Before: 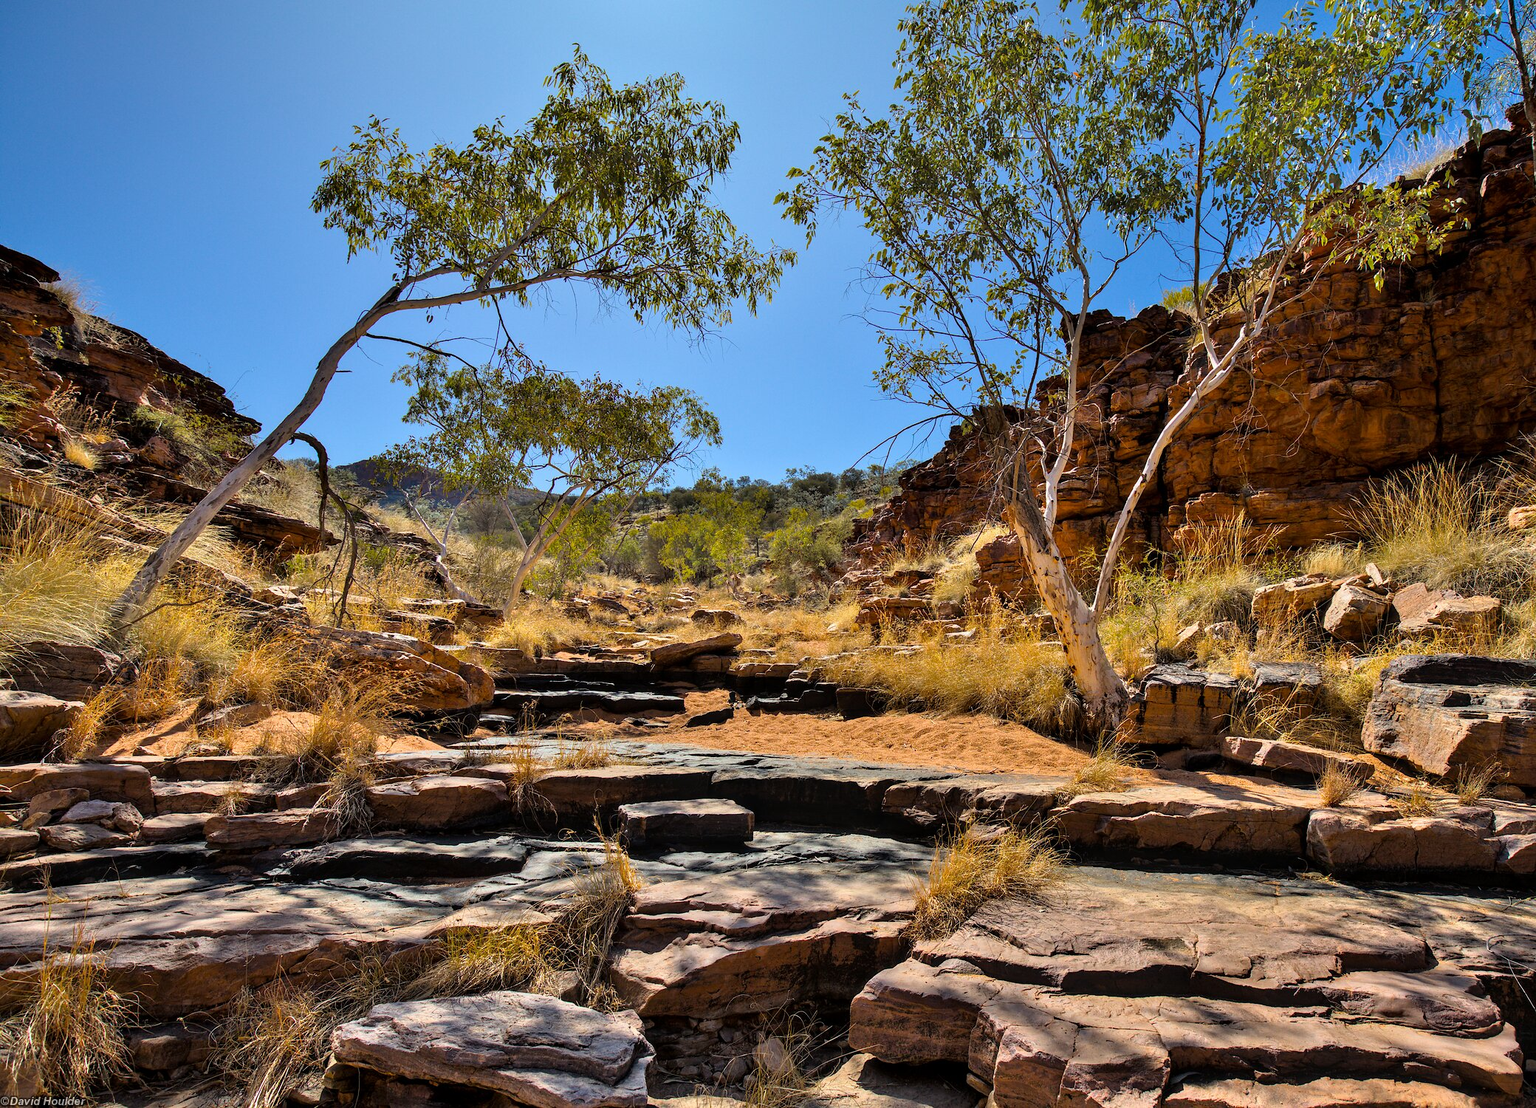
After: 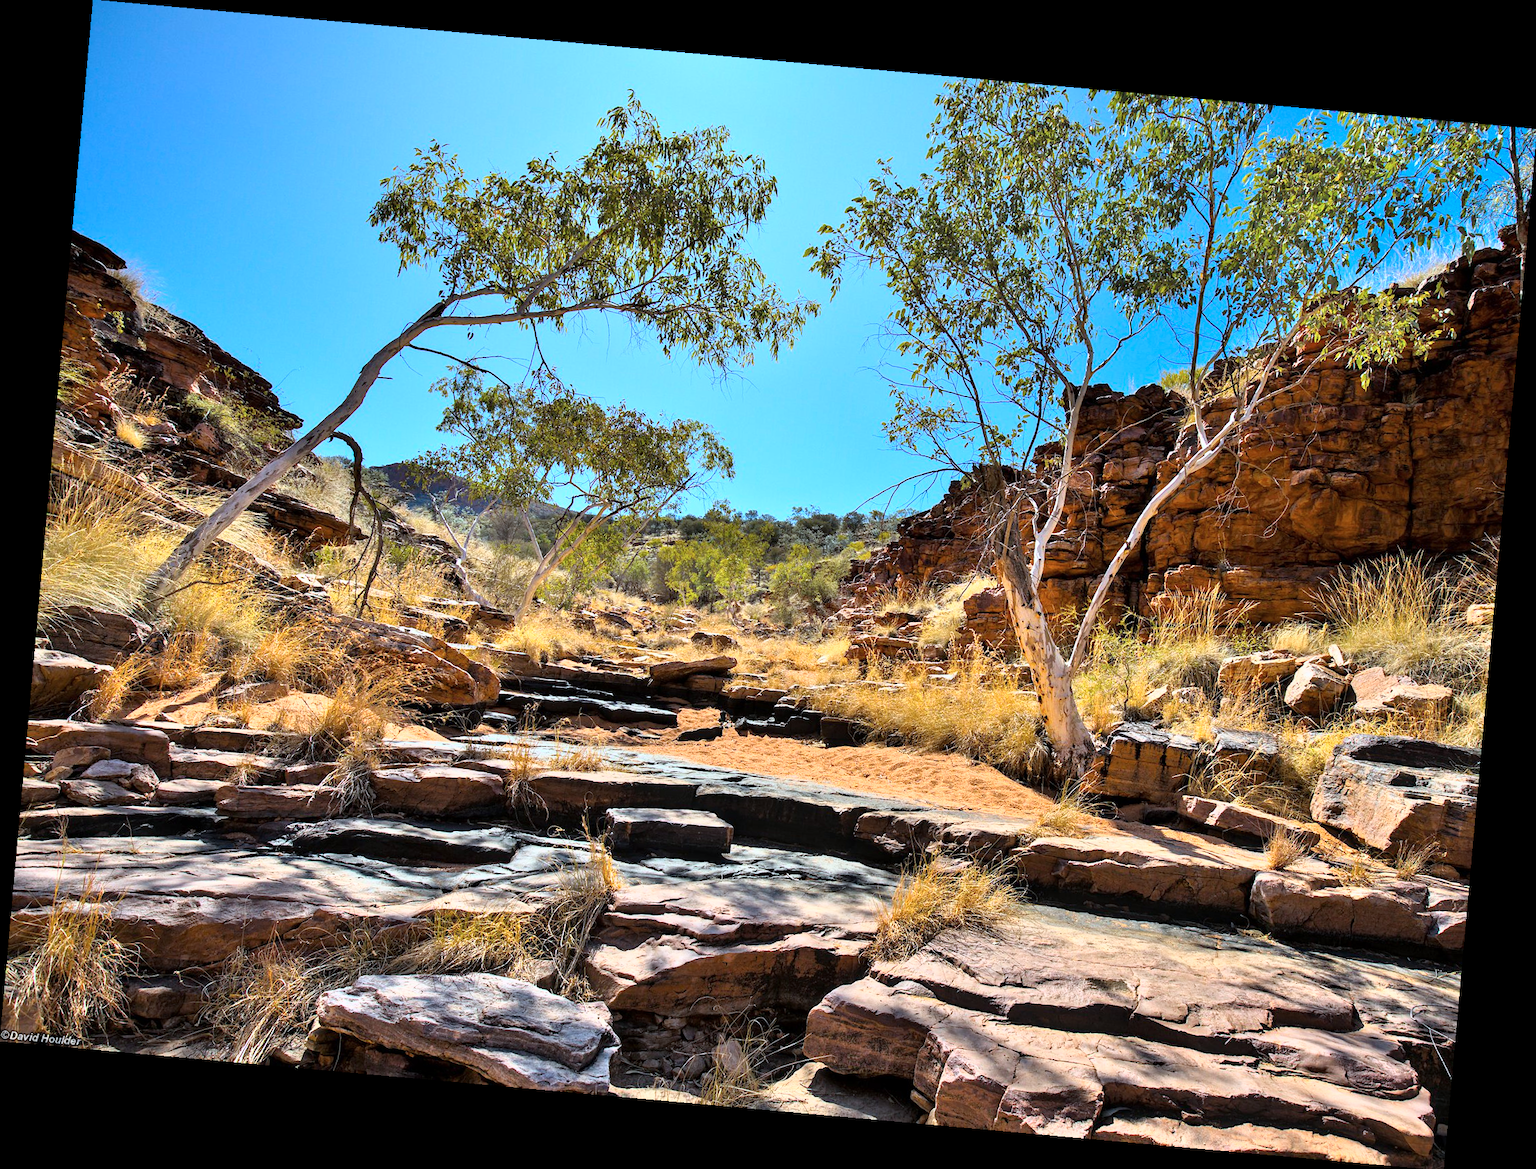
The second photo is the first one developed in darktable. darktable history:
rotate and perspective: rotation 5.12°, automatic cropping off
base curve: curves: ch0 [(0, 0) (0.557, 0.834) (1, 1)]
color correction: highlights a* -4.18, highlights b* -10.81
